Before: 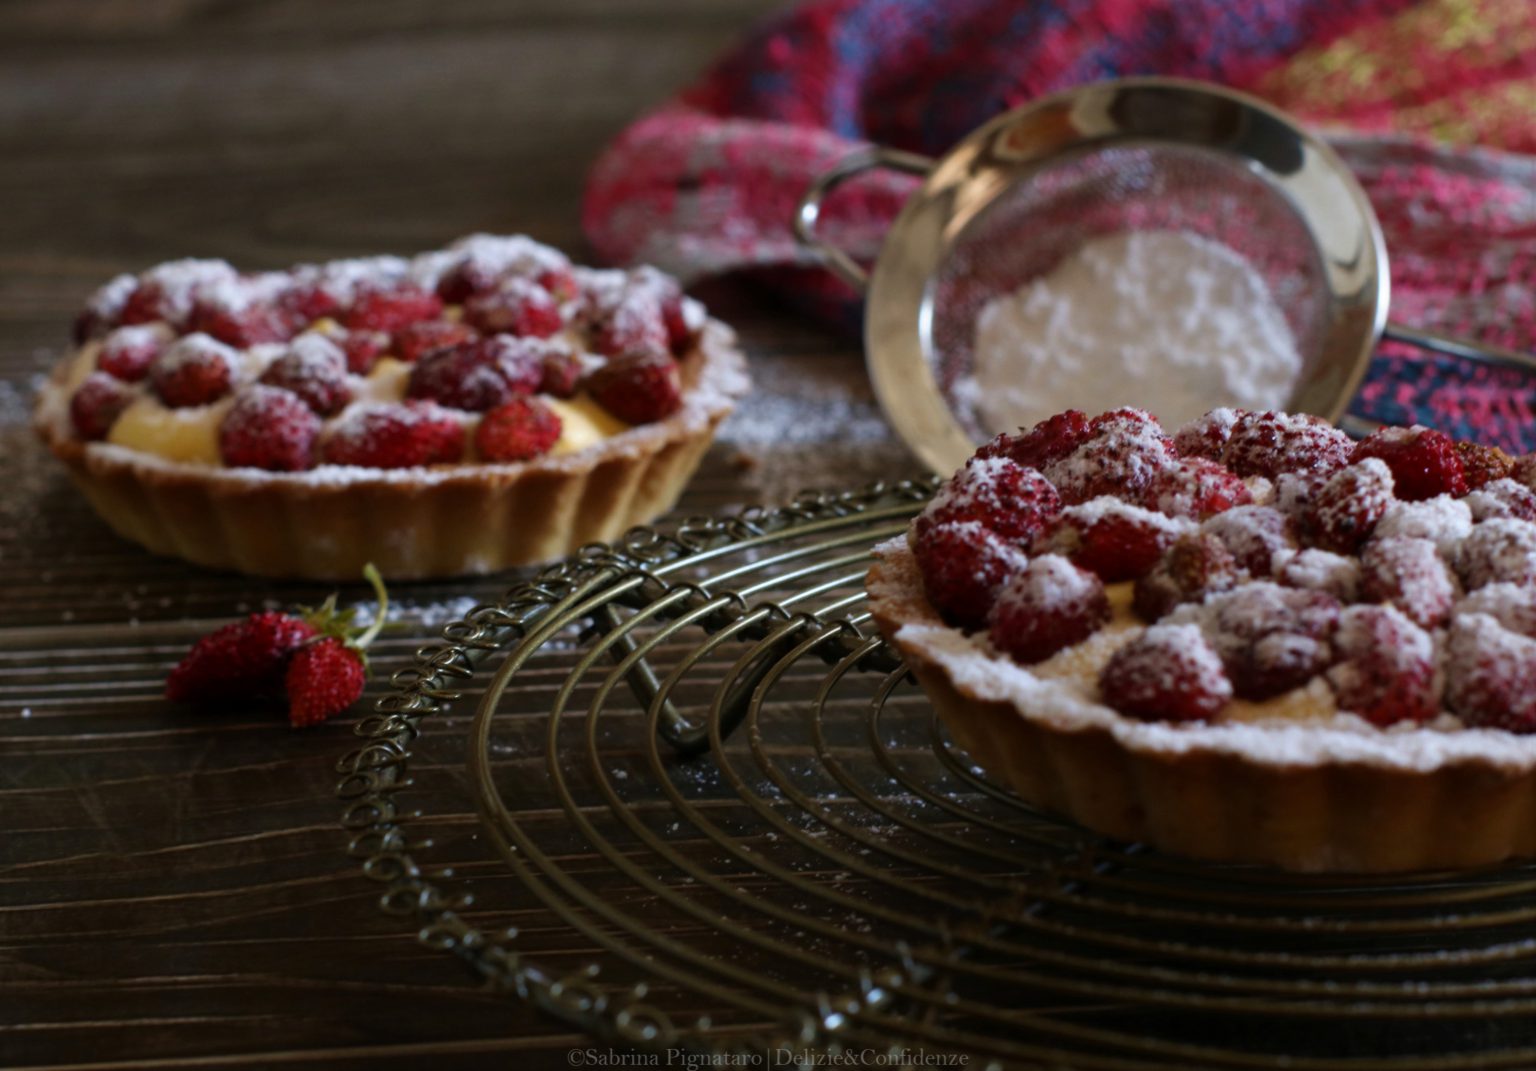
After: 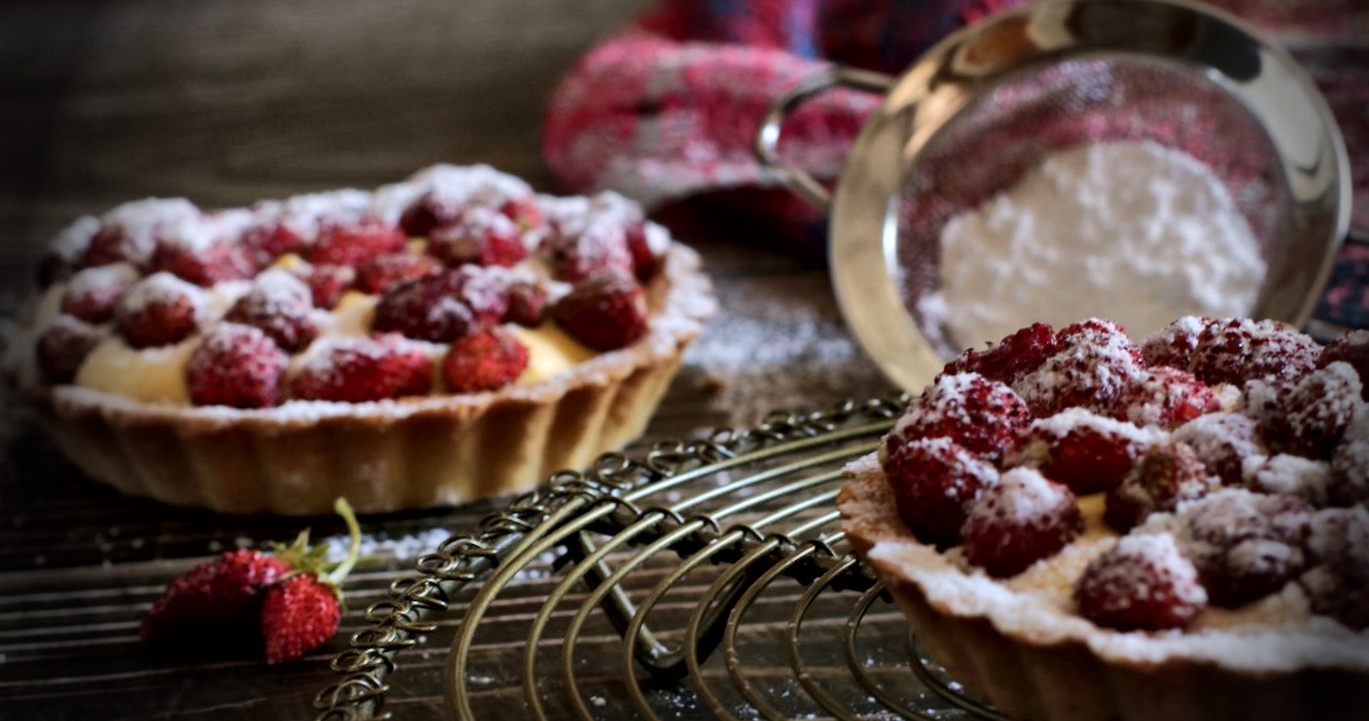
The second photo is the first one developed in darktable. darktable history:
crop: left 3.015%, top 8.969%, right 9.647%, bottom 26.457%
rotate and perspective: rotation -1.77°, lens shift (horizontal) 0.004, automatic cropping off
shadows and highlights: radius 264.75, soften with gaussian
local contrast: mode bilateral grid, contrast 20, coarseness 50, detail 161%, midtone range 0.2
vignetting: fall-off start 76.42%, fall-off radius 27.36%, brightness -0.872, center (0.037, -0.09), width/height ratio 0.971
